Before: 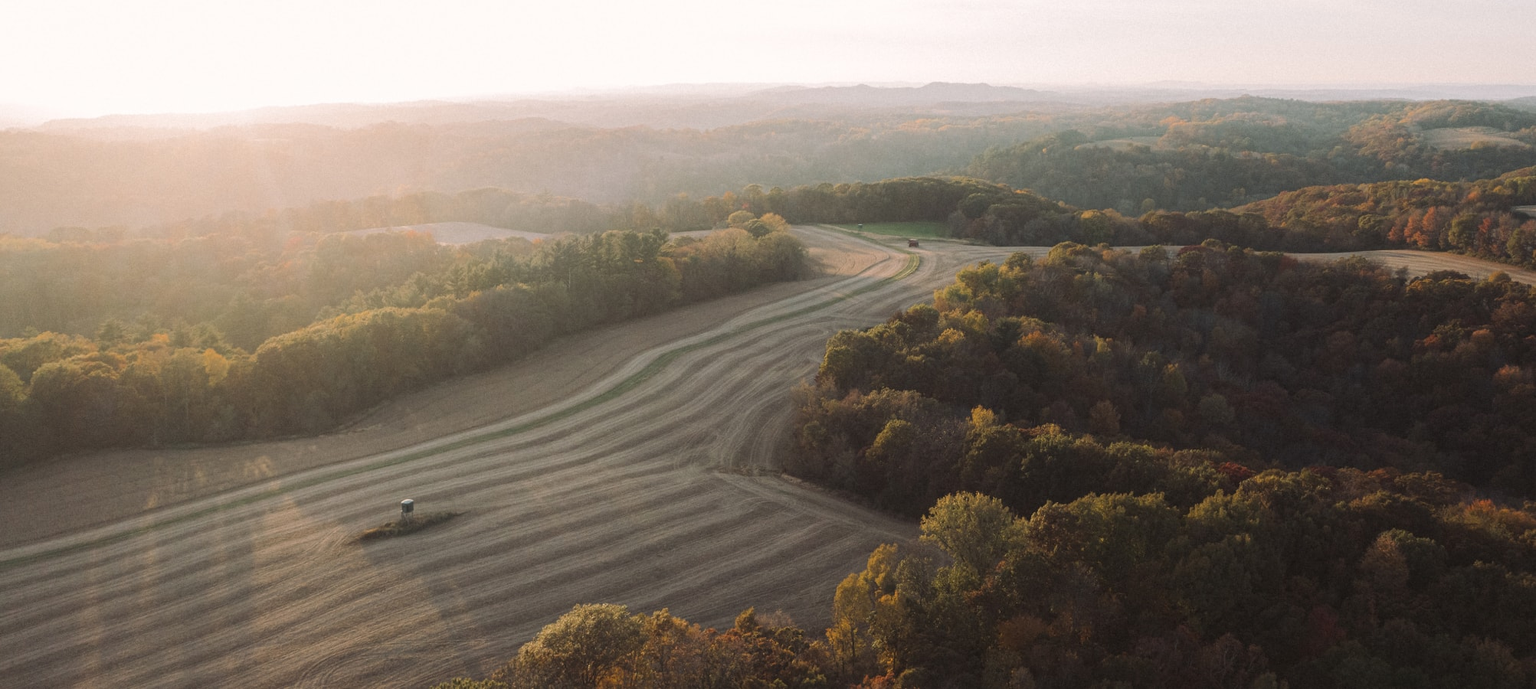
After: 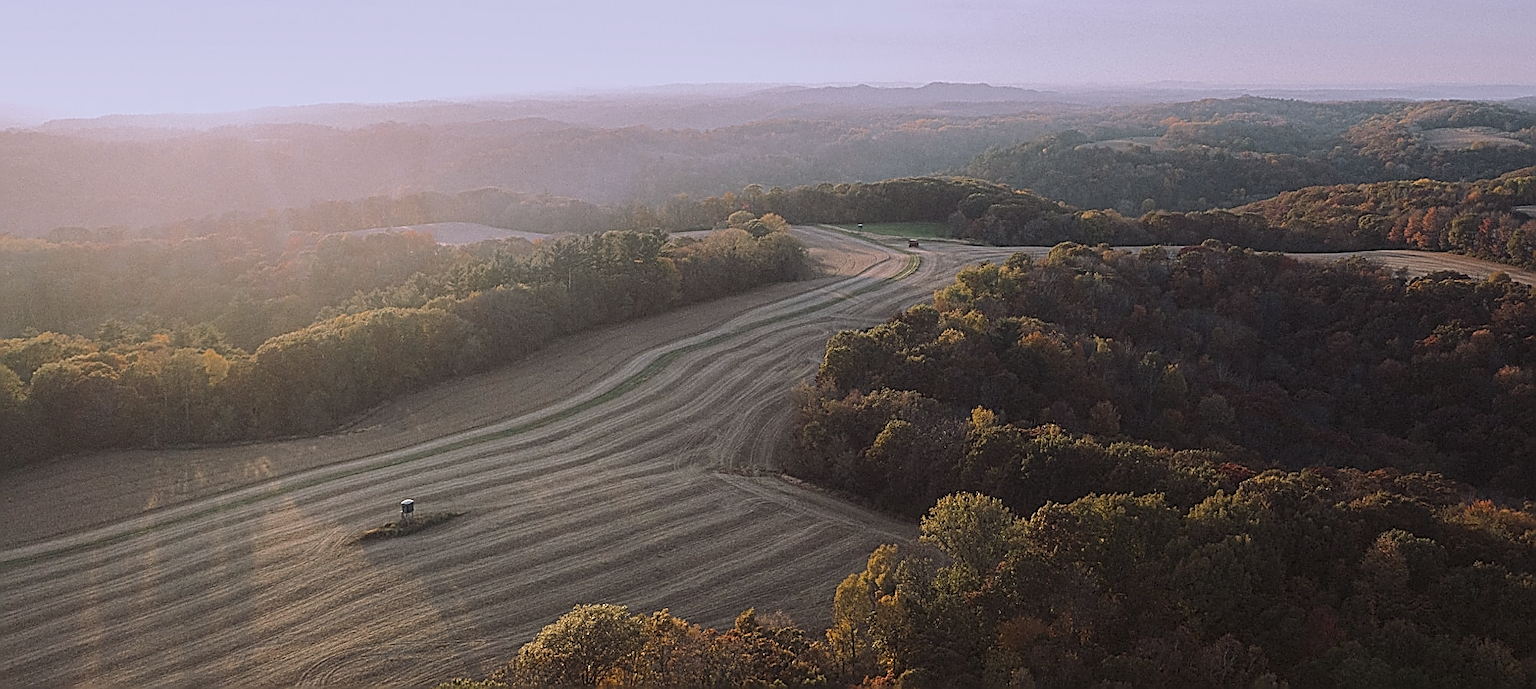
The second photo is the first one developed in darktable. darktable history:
sharpen: amount 2
graduated density: hue 238.83°, saturation 50%
local contrast: detail 110%
